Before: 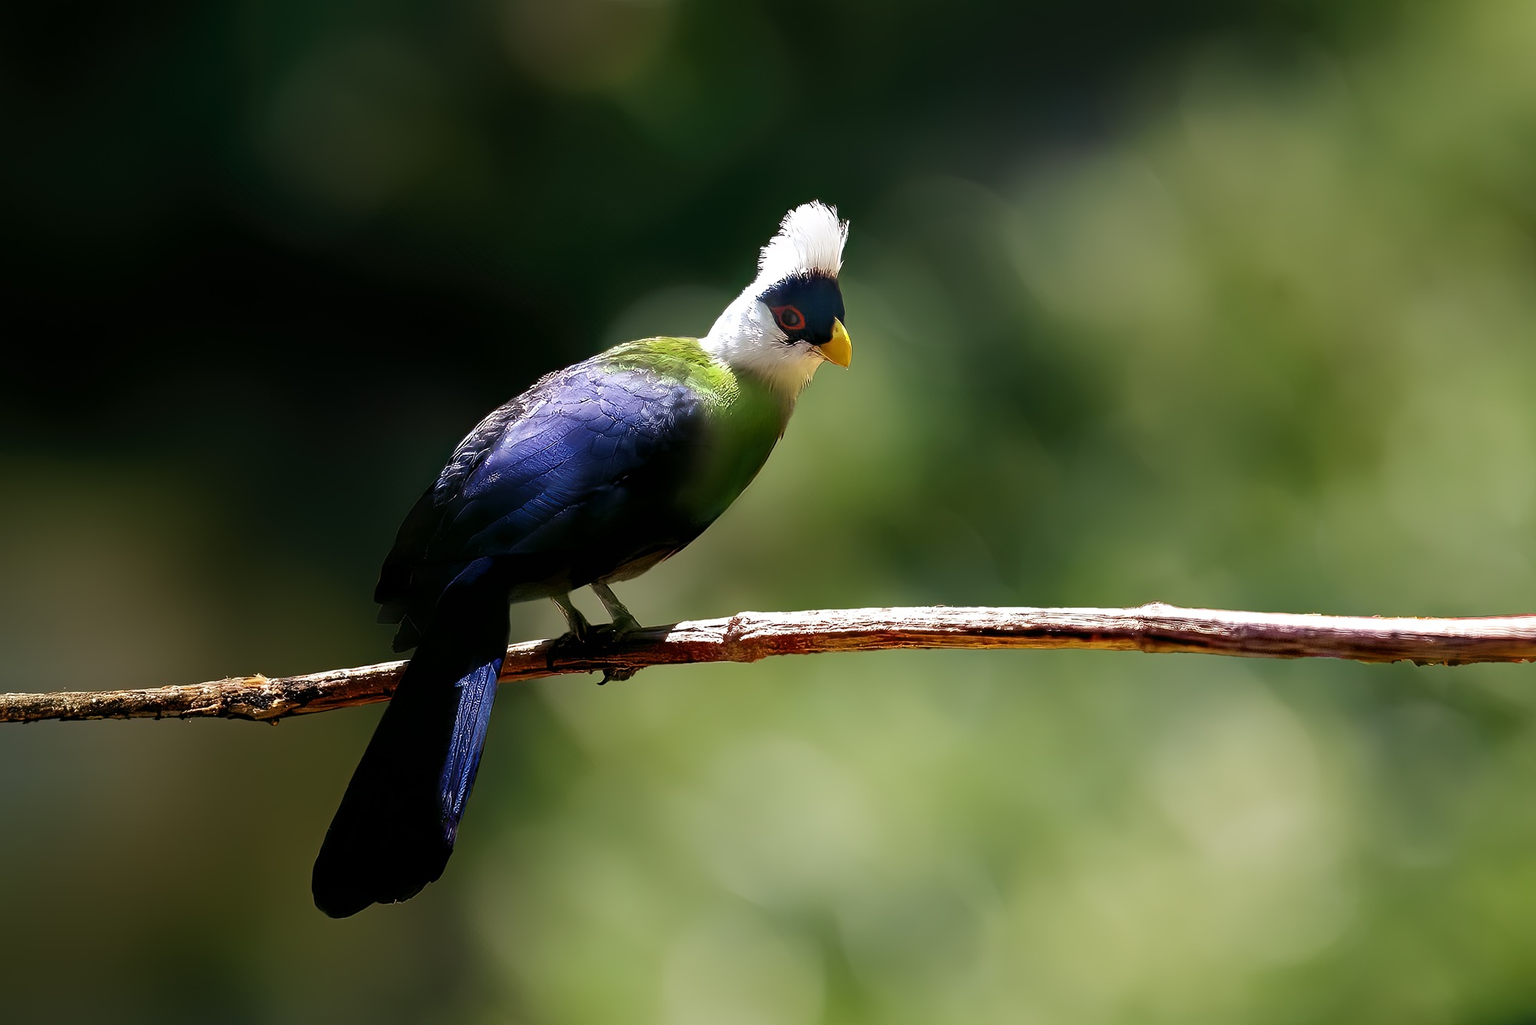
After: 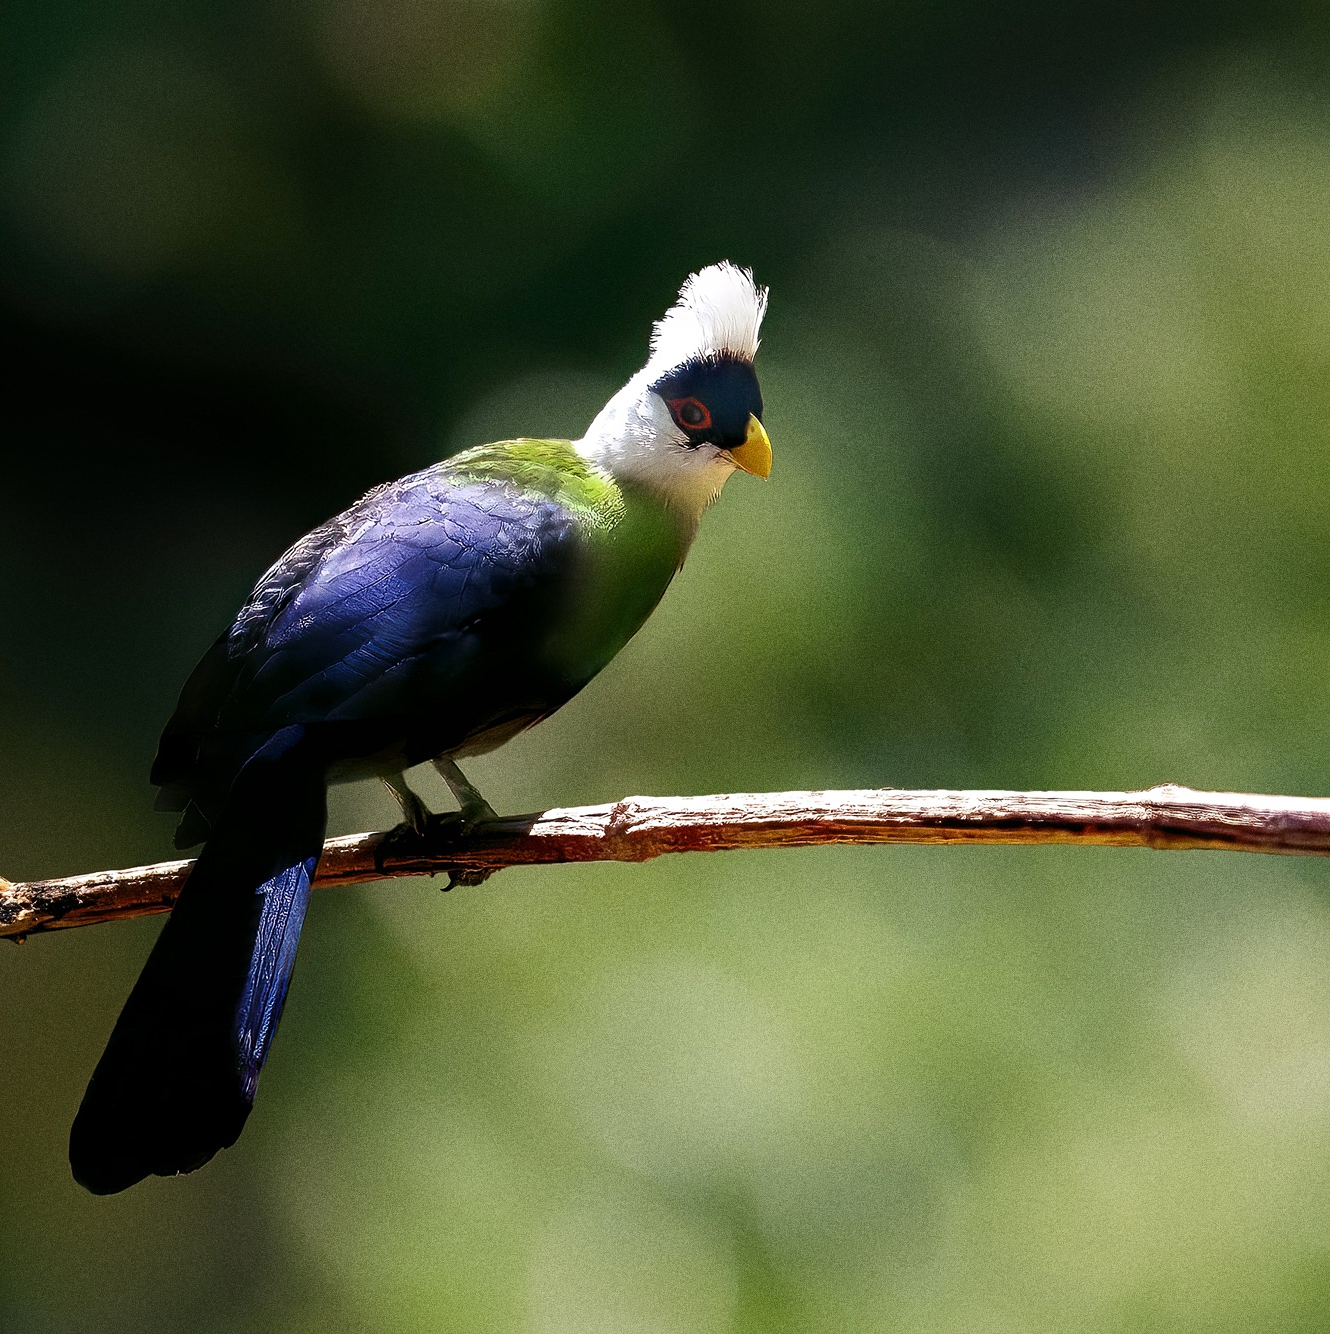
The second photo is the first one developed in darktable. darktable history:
crop: left 16.899%, right 16.556%
grain: coarseness 0.09 ISO, strength 40%
